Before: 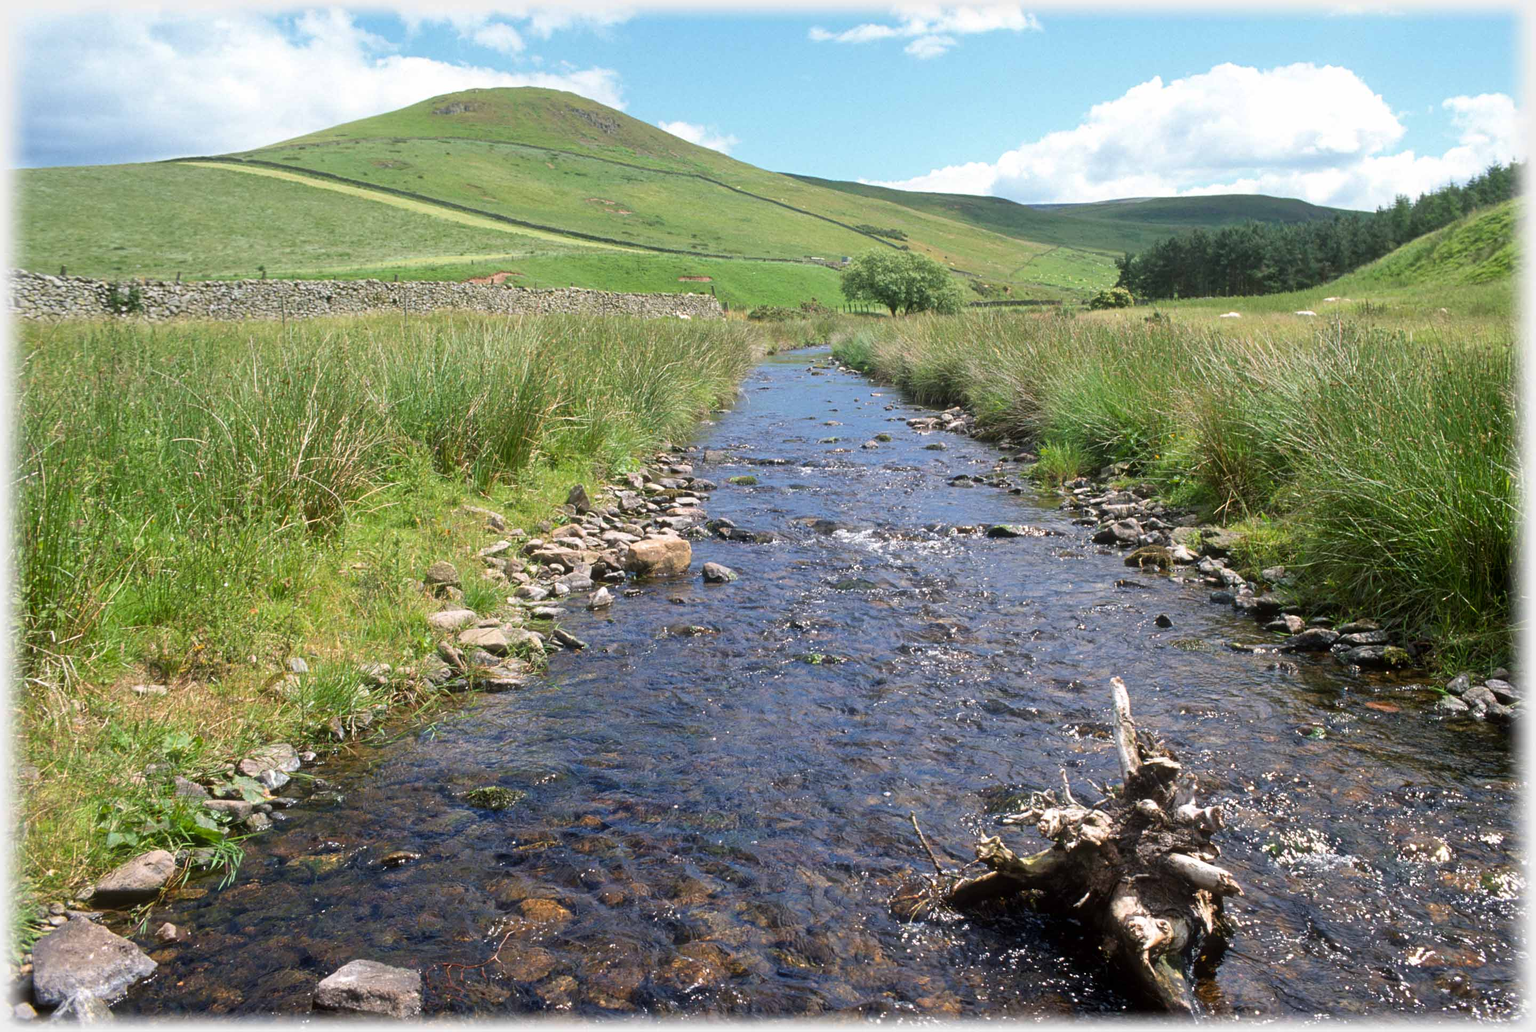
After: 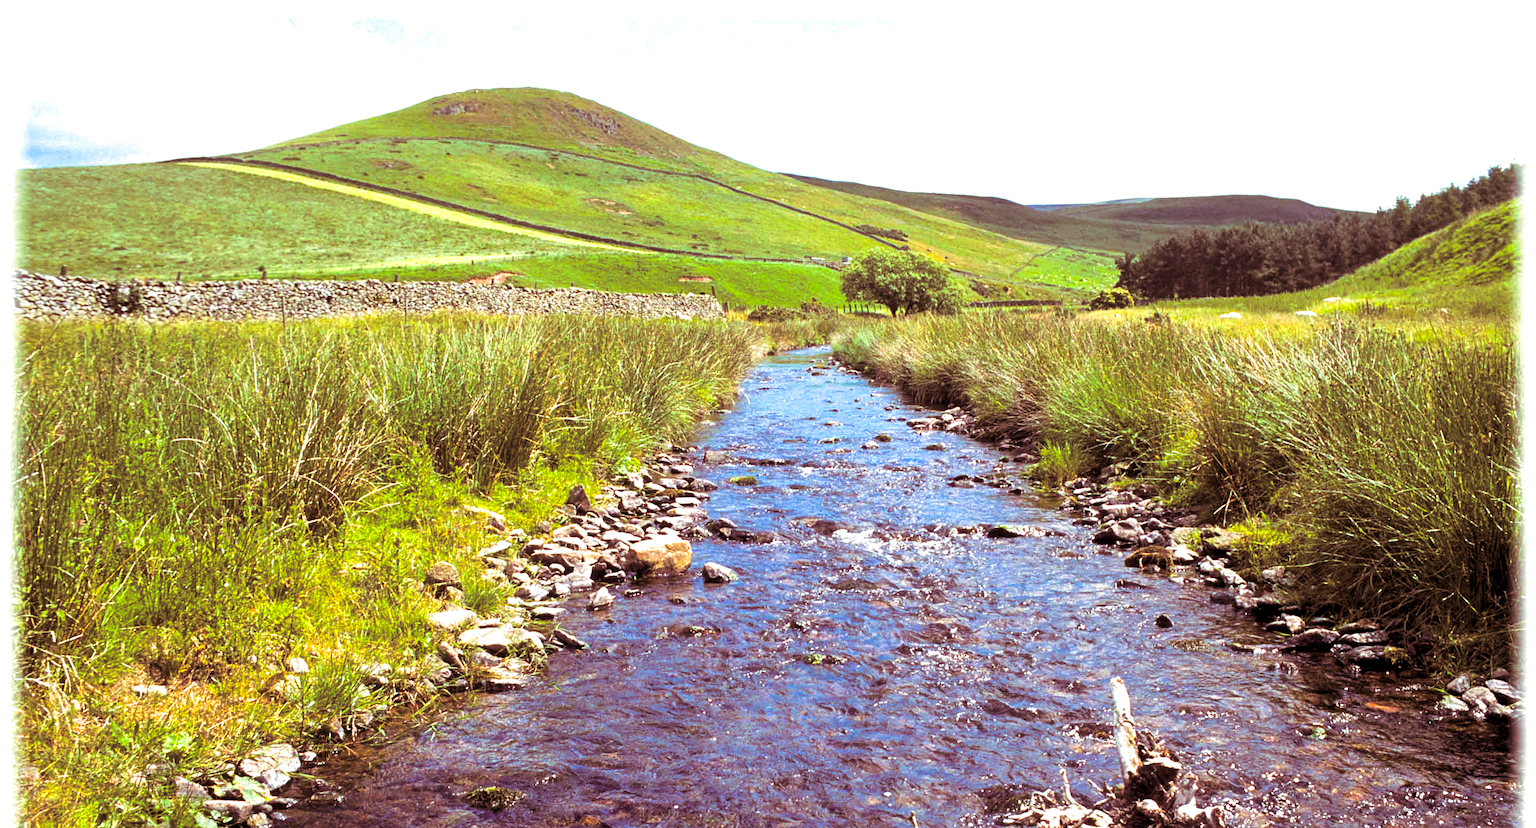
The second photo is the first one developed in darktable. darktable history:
contrast equalizer: octaves 7, y [[0.6 ×6], [0.55 ×6], [0 ×6], [0 ×6], [0 ×6]], mix 0.35
color balance rgb: linear chroma grading › global chroma 20%, perceptual saturation grading › global saturation 25%, perceptual brilliance grading › global brilliance 20%, global vibrance 20%
local contrast: highlights 100%, shadows 100%, detail 120%, midtone range 0.2
split-toning: compress 20%
crop: bottom 19.644%
